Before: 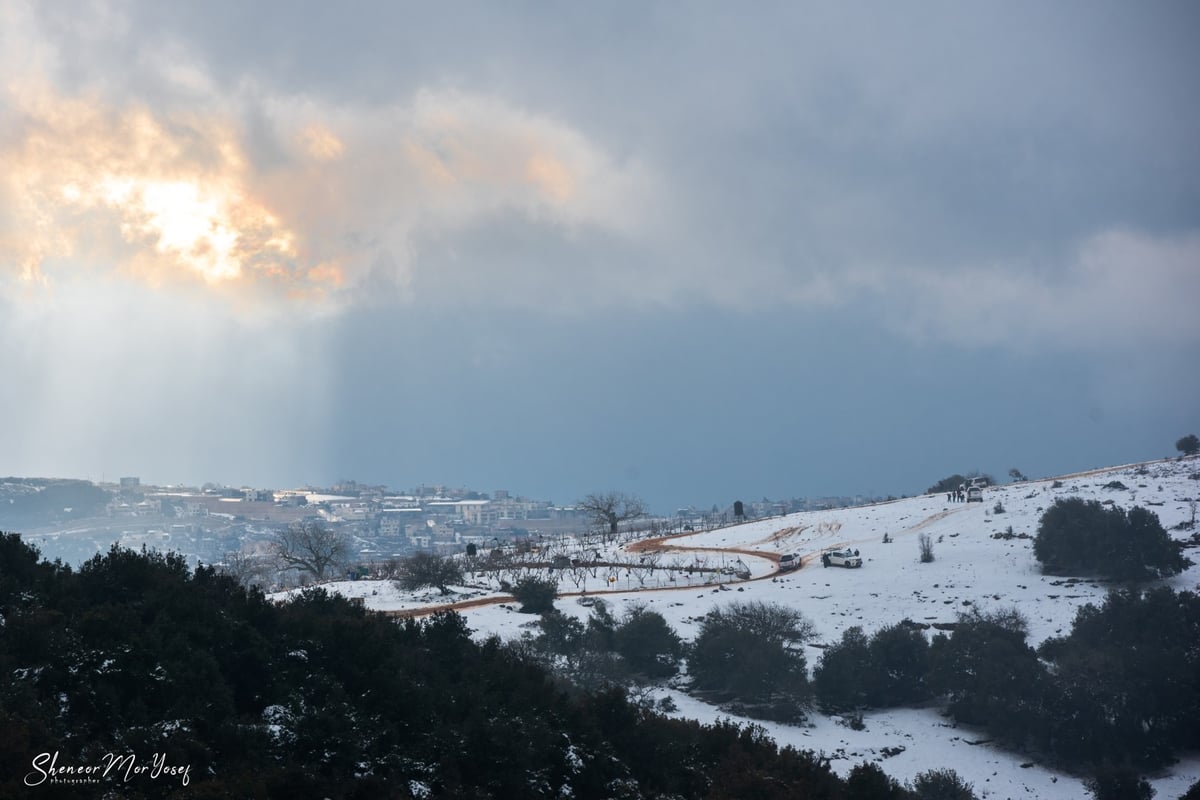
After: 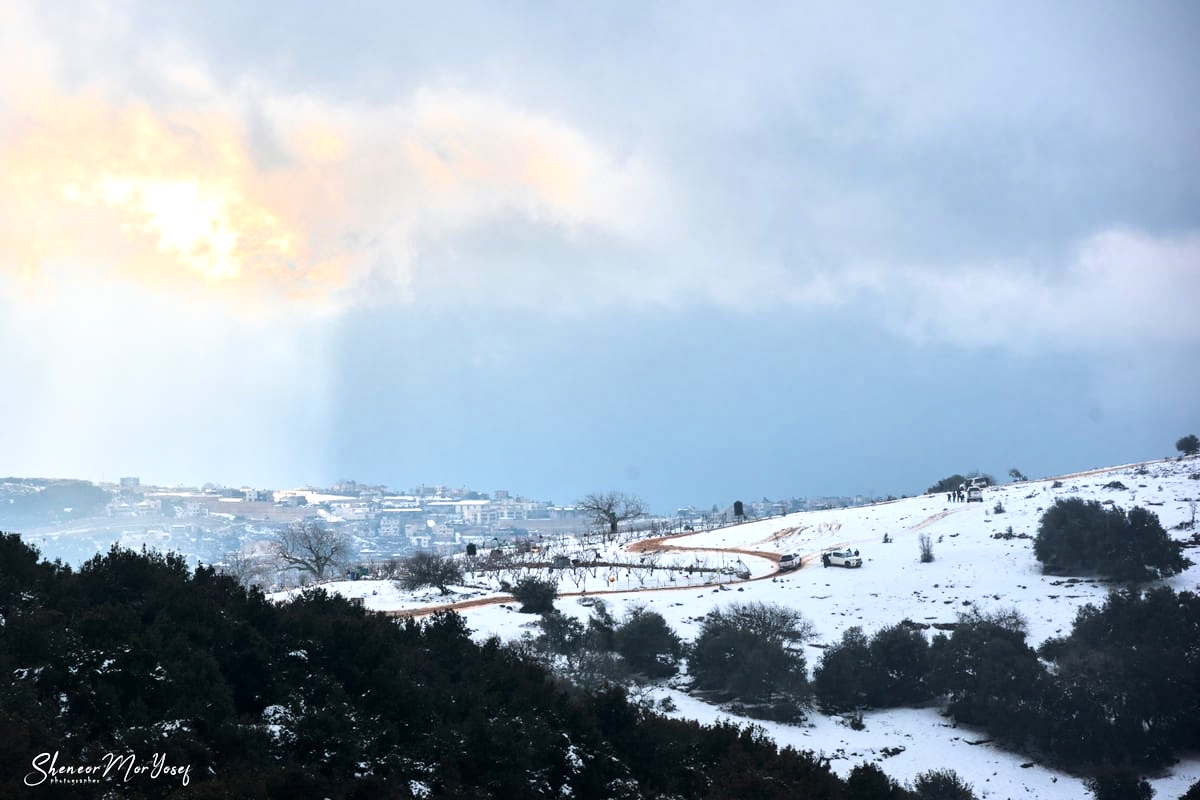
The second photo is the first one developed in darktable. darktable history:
base curve: curves: ch0 [(0, 0) (0.032, 0.037) (0.105, 0.228) (0.435, 0.76) (0.856, 0.983) (1, 1)]
local contrast: mode bilateral grid, contrast 25, coarseness 60, detail 151%, midtone range 0.2
